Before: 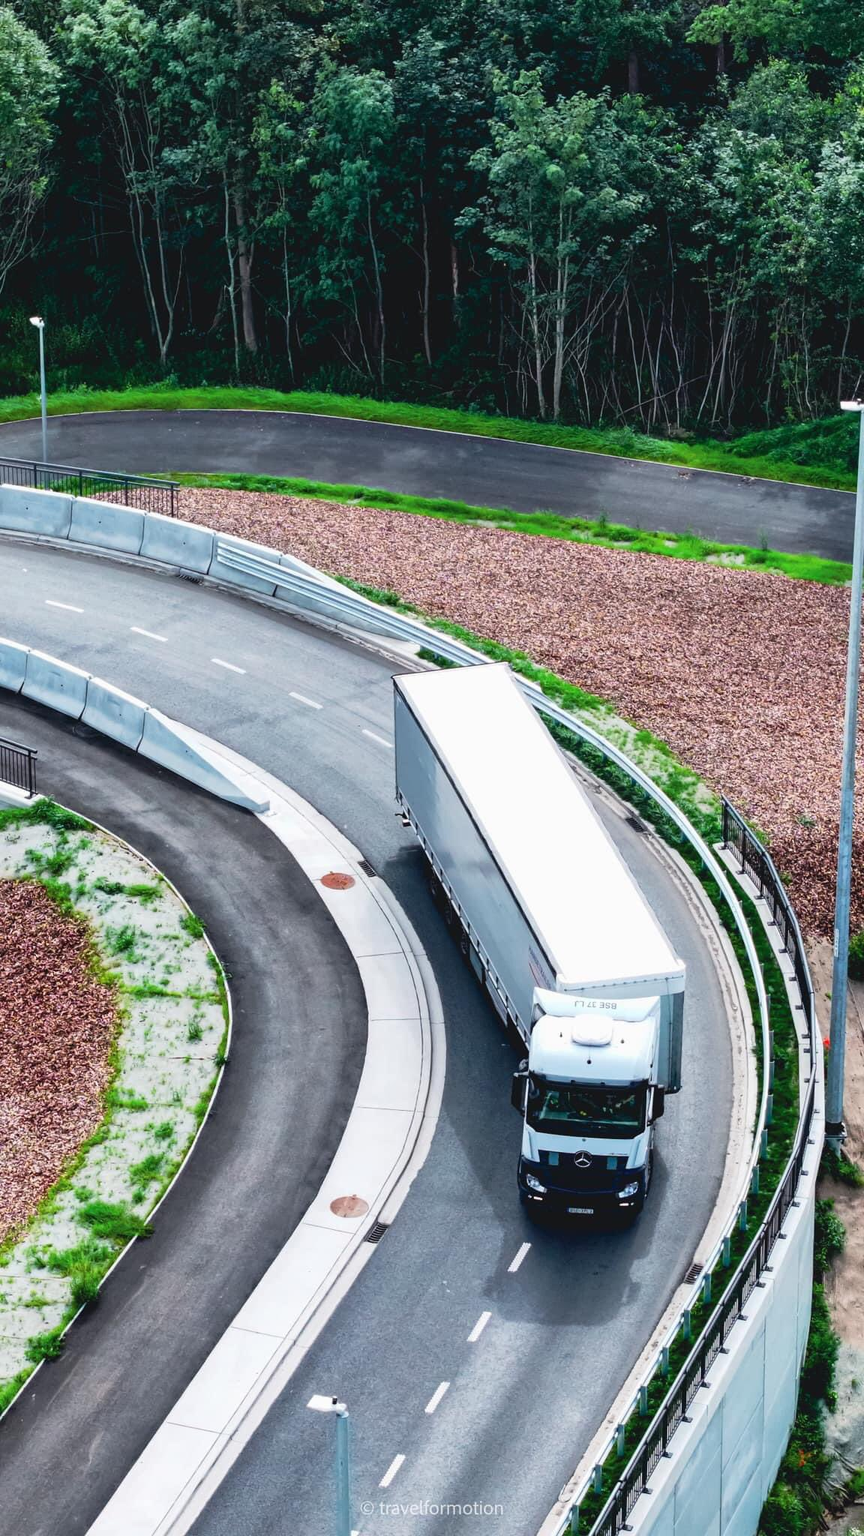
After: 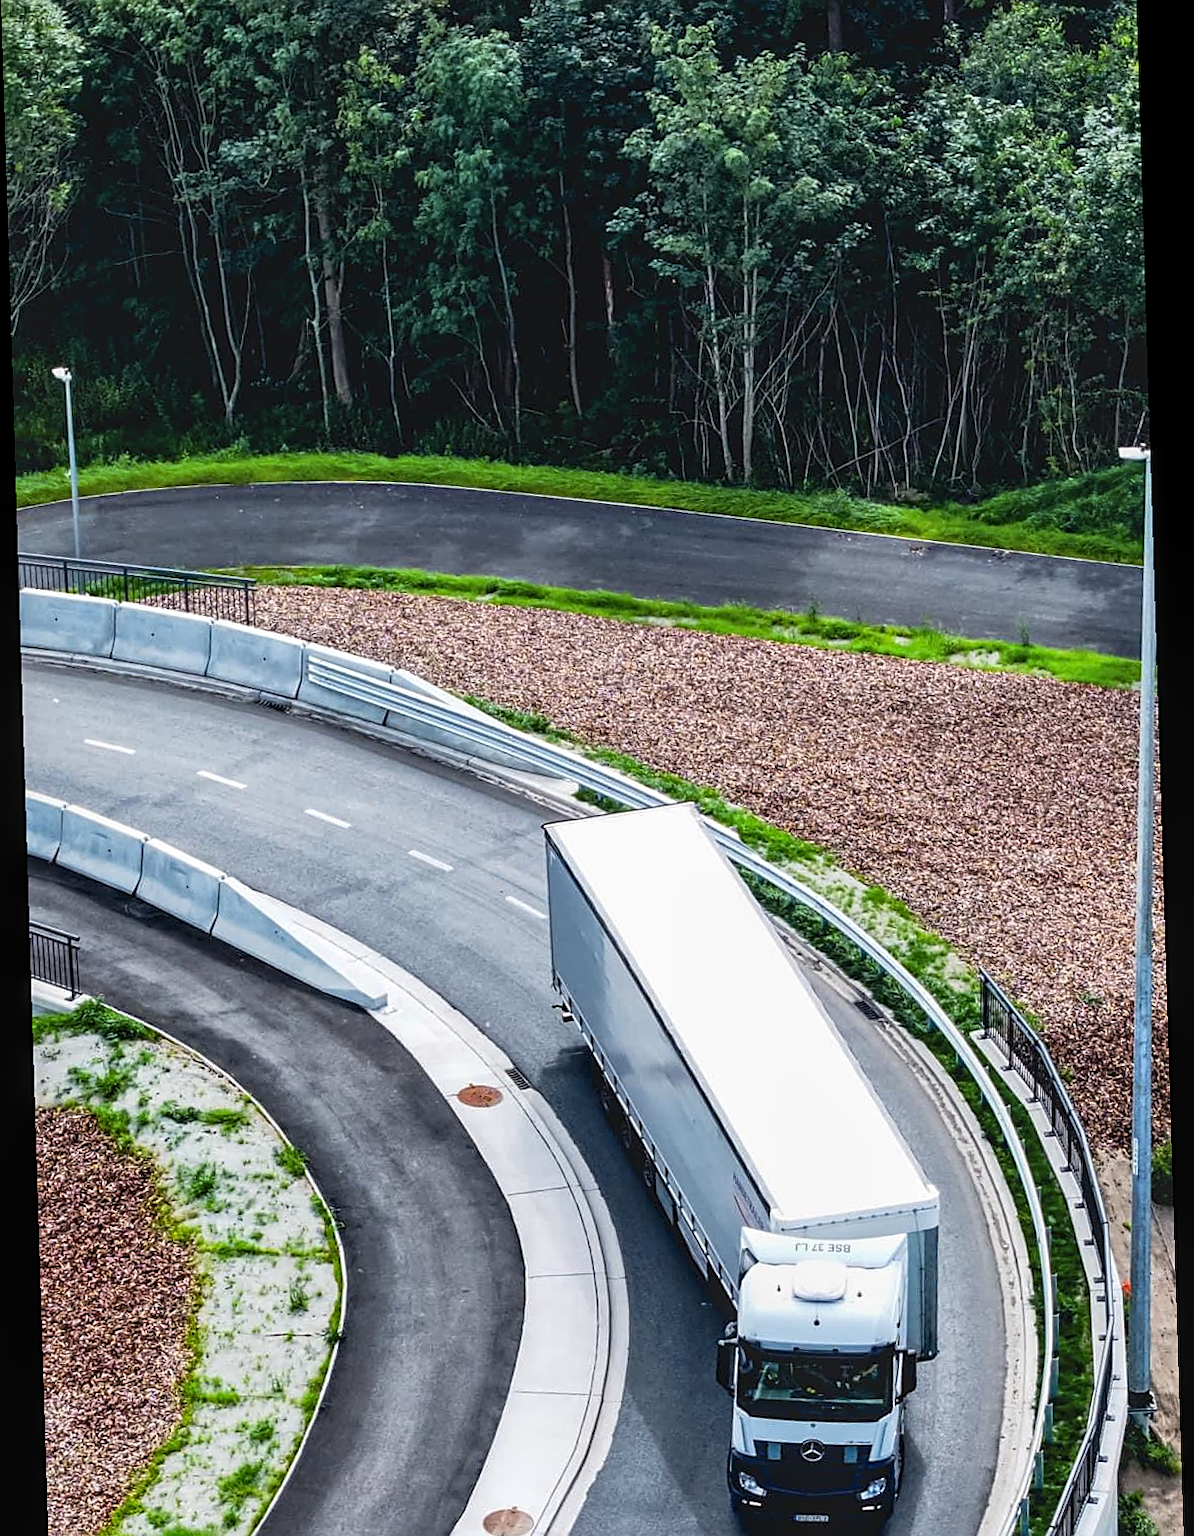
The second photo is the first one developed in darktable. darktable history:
local contrast: on, module defaults
crop: top 3.857%, bottom 21.132%
color contrast: green-magenta contrast 0.8, blue-yellow contrast 1.1, unbound 0
sharpen: on, module defaults
rotate and perspective: rotation -1.77°, lens shift (horizontal) 0.004, automatic cropping off
